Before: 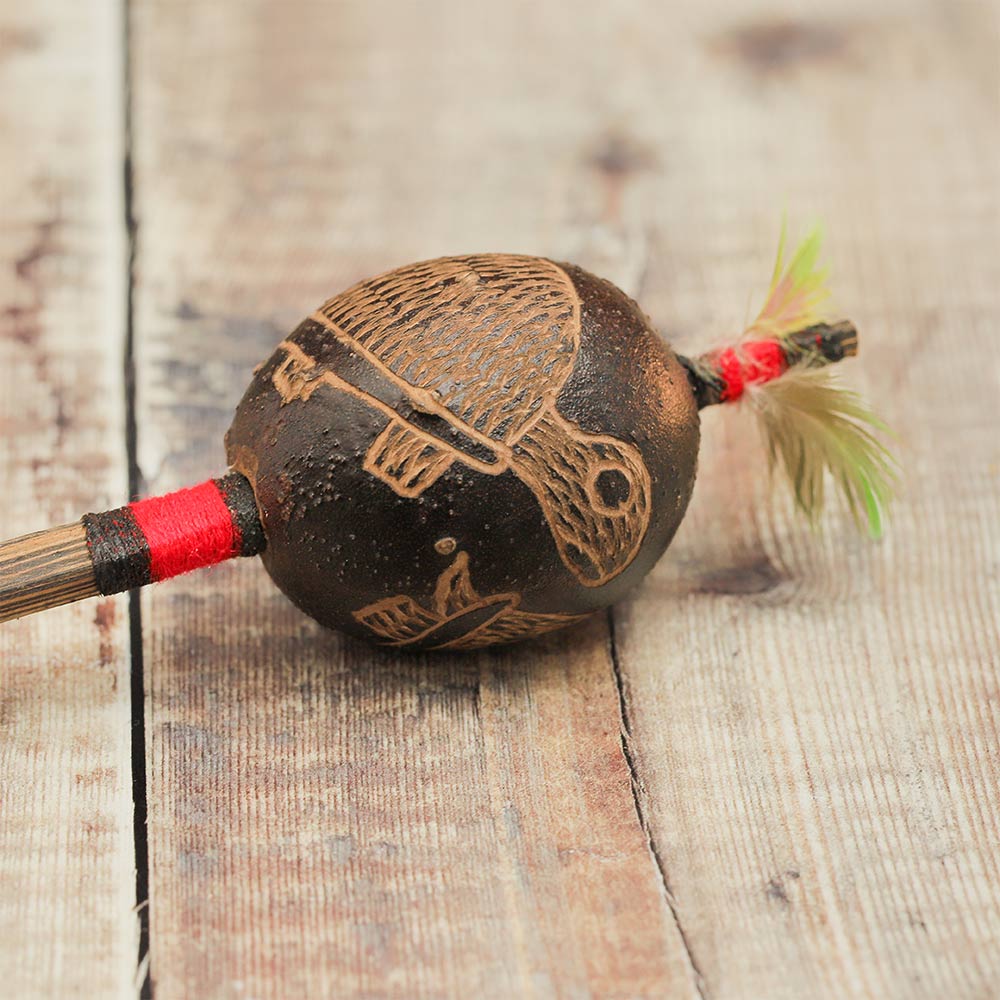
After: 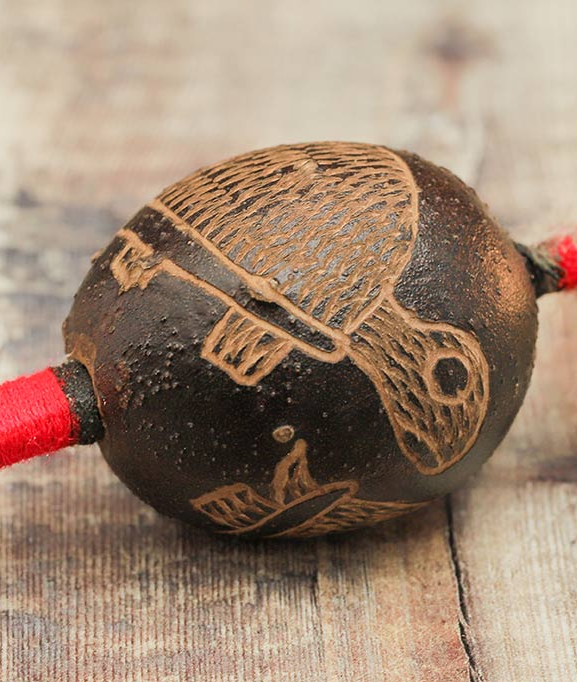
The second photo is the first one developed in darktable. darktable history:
crop: left 16.202%, top 11.208%, right 26.045%, bottom 20.557%
tone equalizer: on, module defaults
